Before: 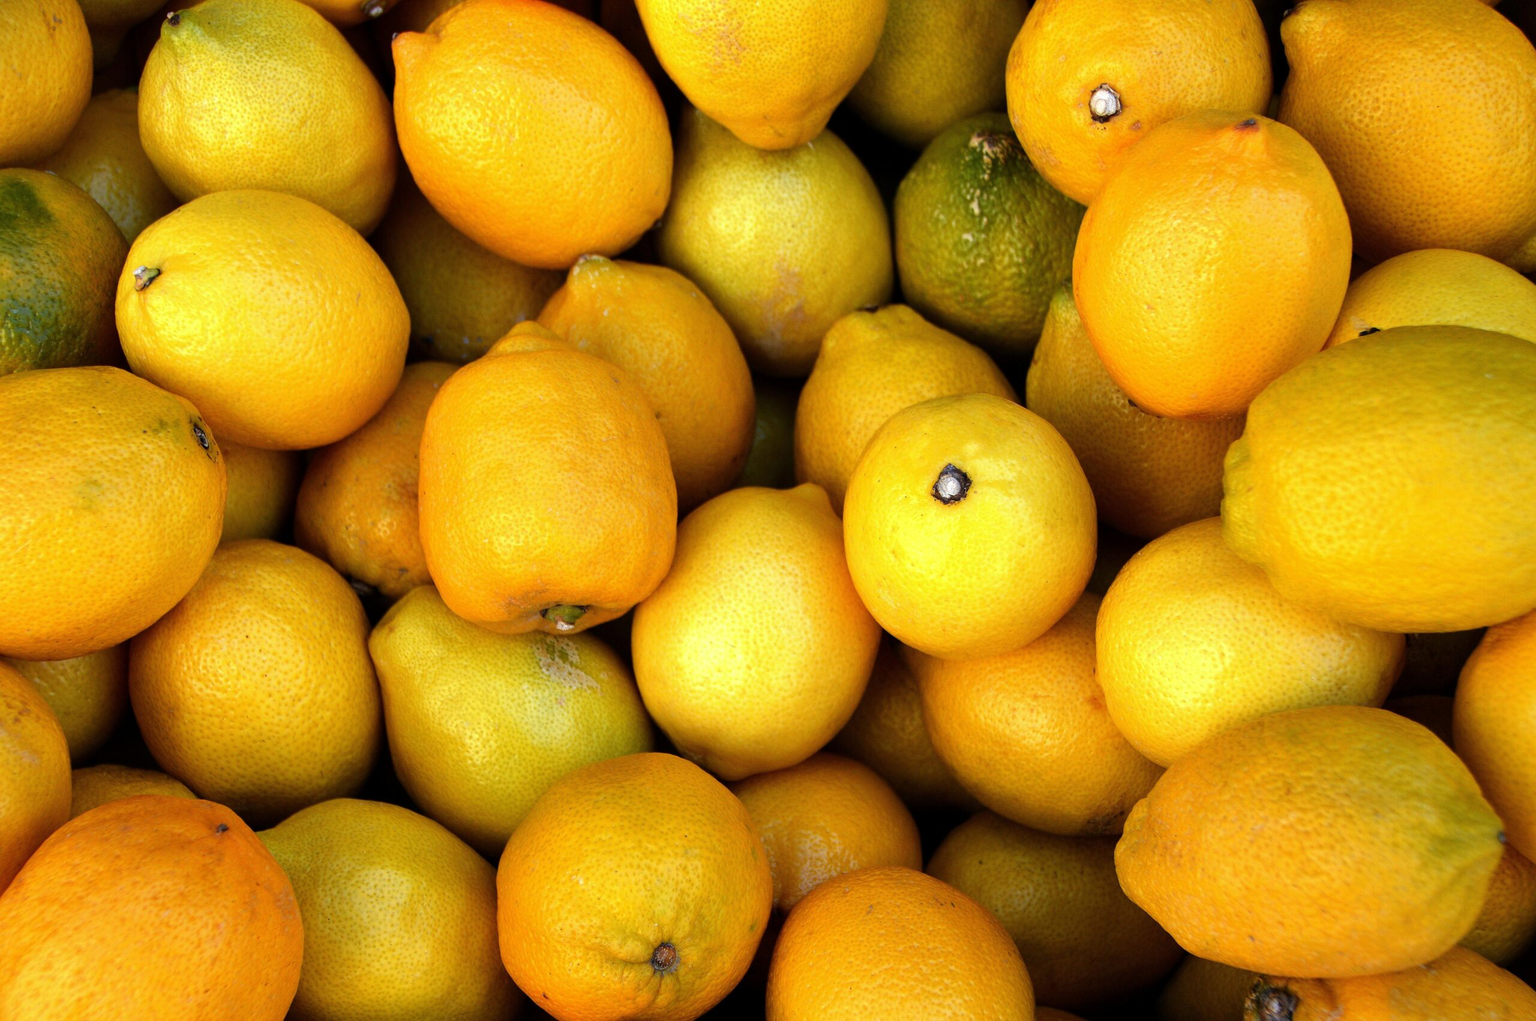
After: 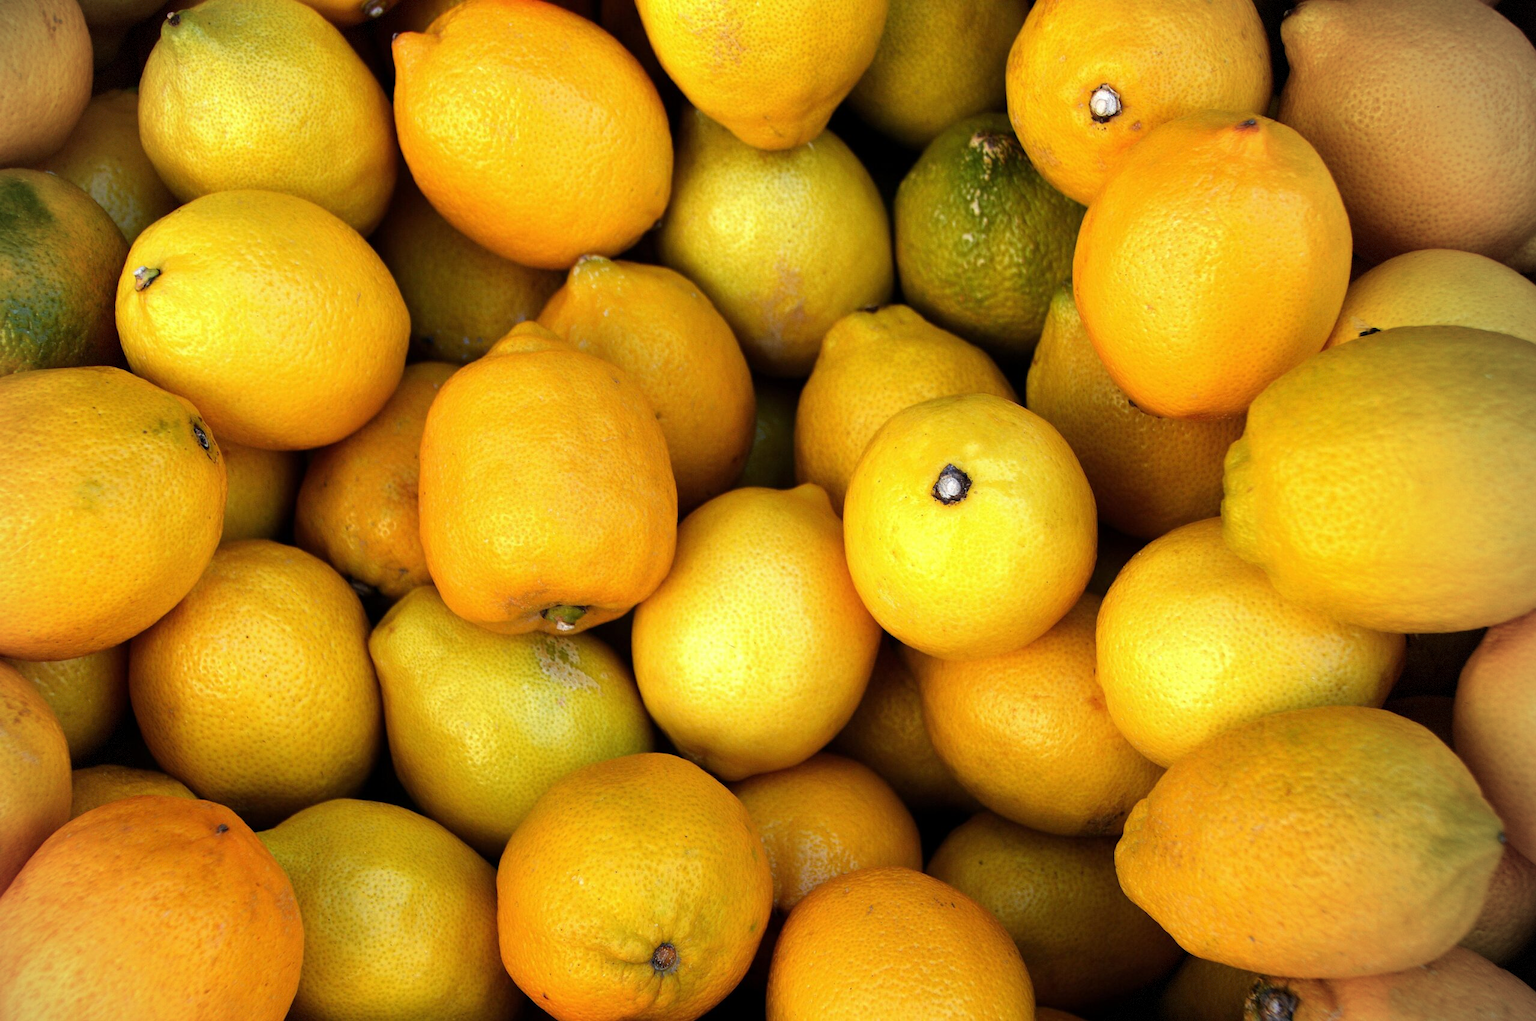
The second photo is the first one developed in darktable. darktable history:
color calibration: illuminant same as pipeline (D50), adaptation XYZ, x 0.346, y 0.358, temperature 5012.24 K
vignetting: fall-off radius 63.52%, brightness -0.537, saturation -0.509, center (-0.076, 0.072), dithering 8-bit output
